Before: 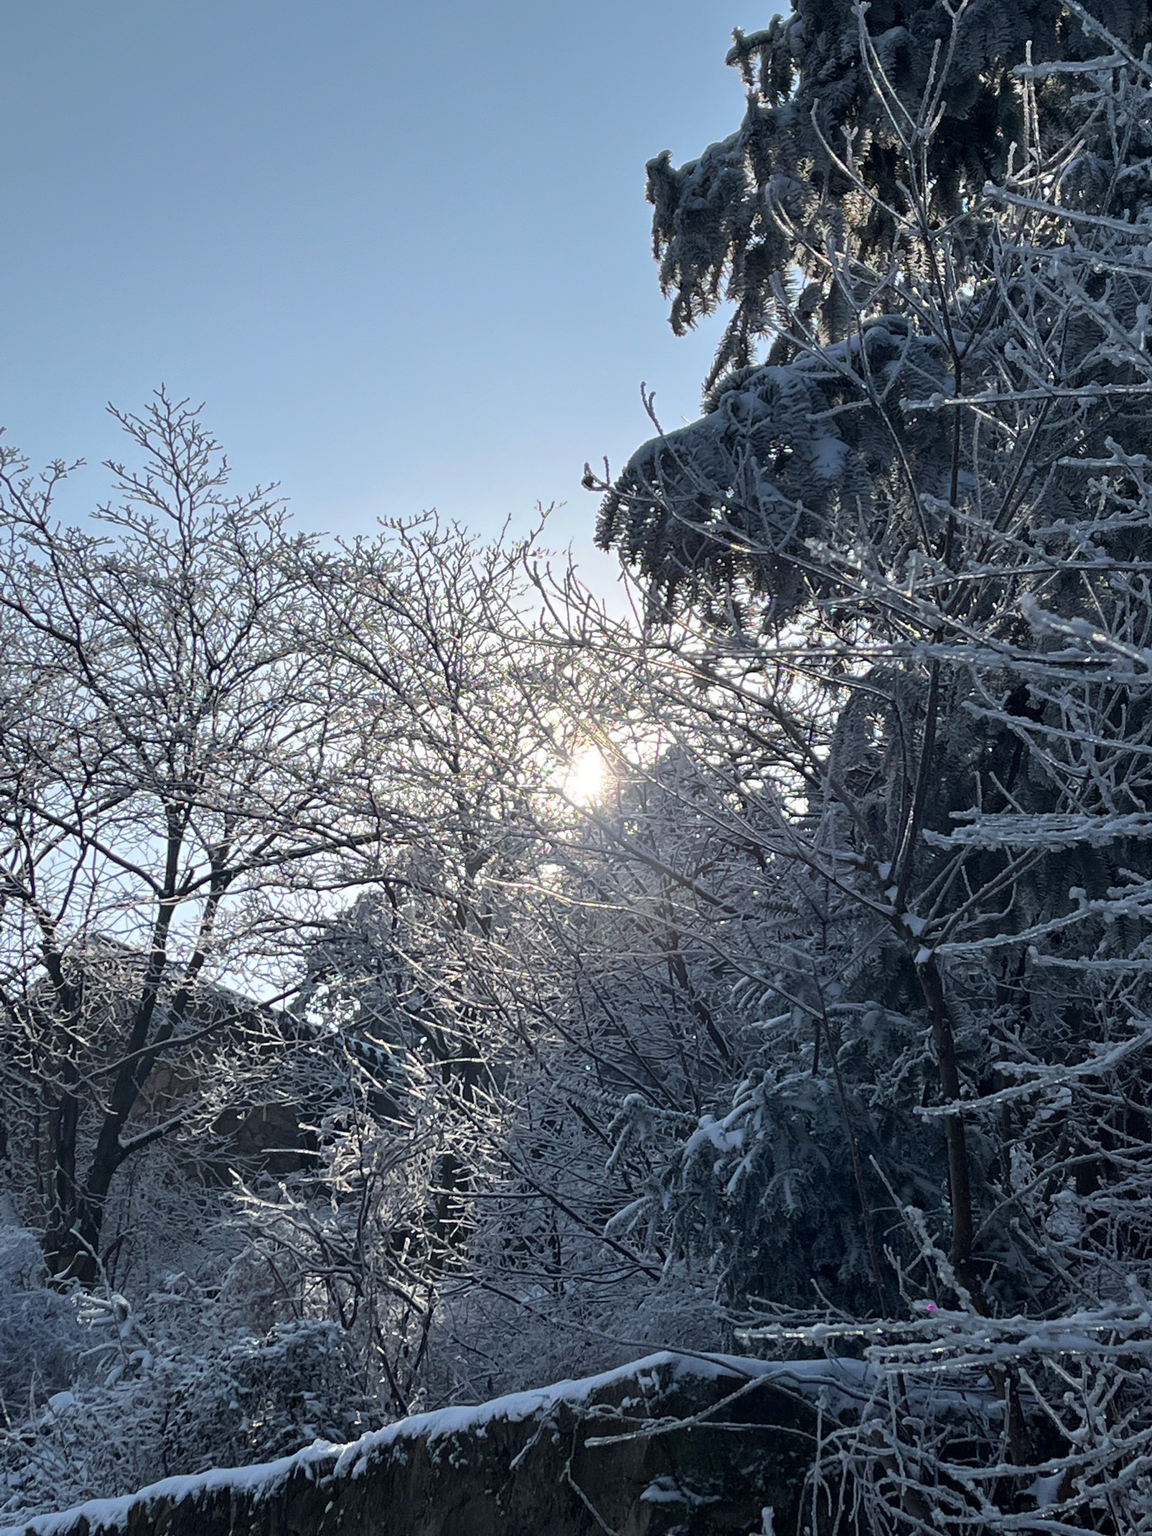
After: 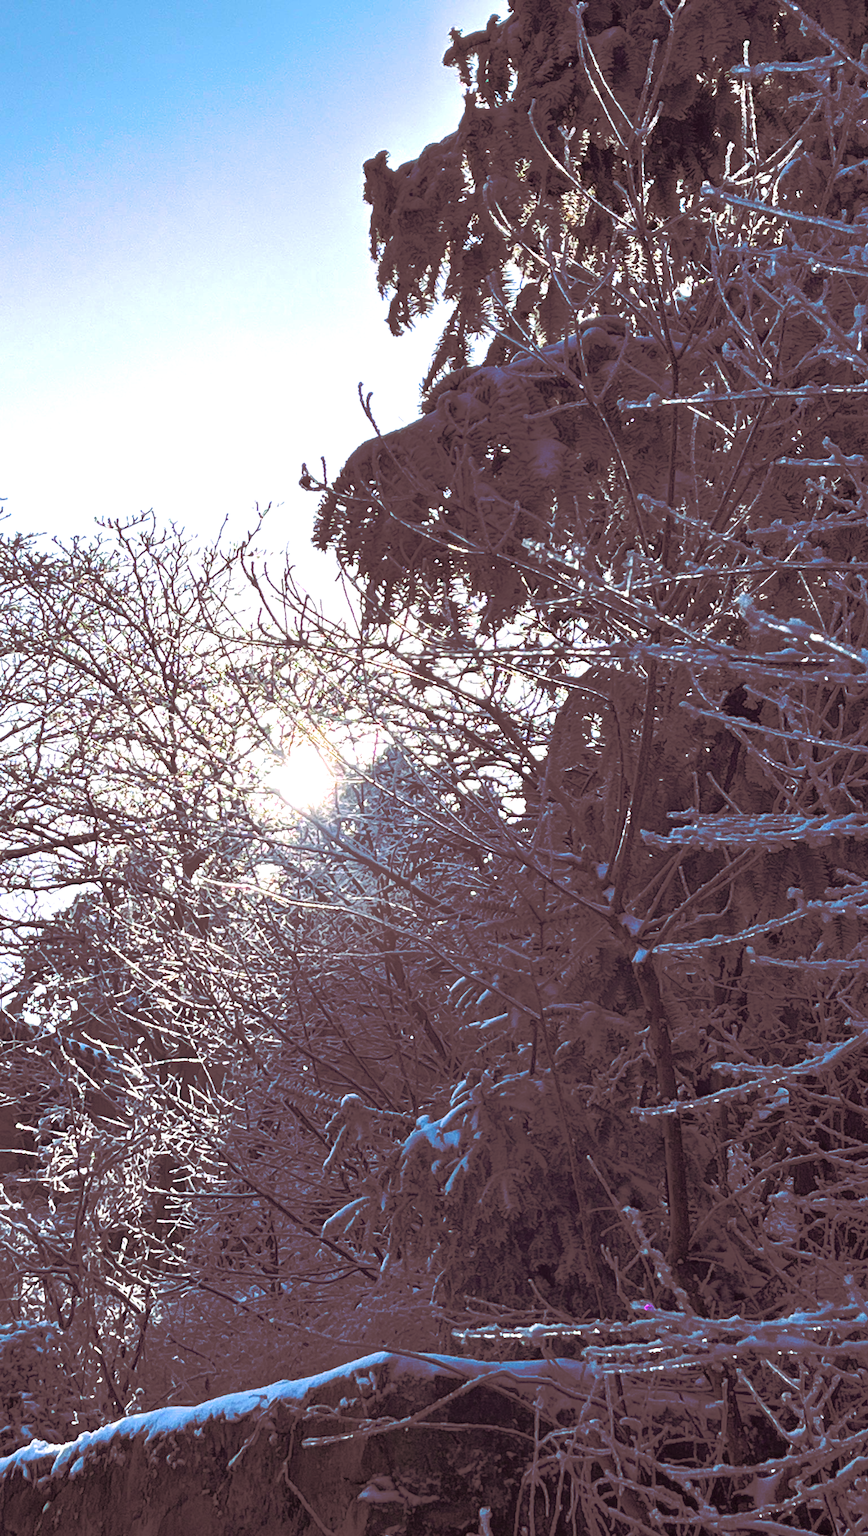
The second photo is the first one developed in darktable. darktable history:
crop and rotate: left 24.6%
tone curve: curves: ch0 [(0, 0) (0.003, 0.032) (0.53, 0.368) (0.901, 0.866) (1, 1)], preserve colors none
exposure: exposure 0.921 EV, compensate highlight preservation false
split-toning: highlights › hue 298.8°, highlights › saturation 0.73, compress 41.76%
